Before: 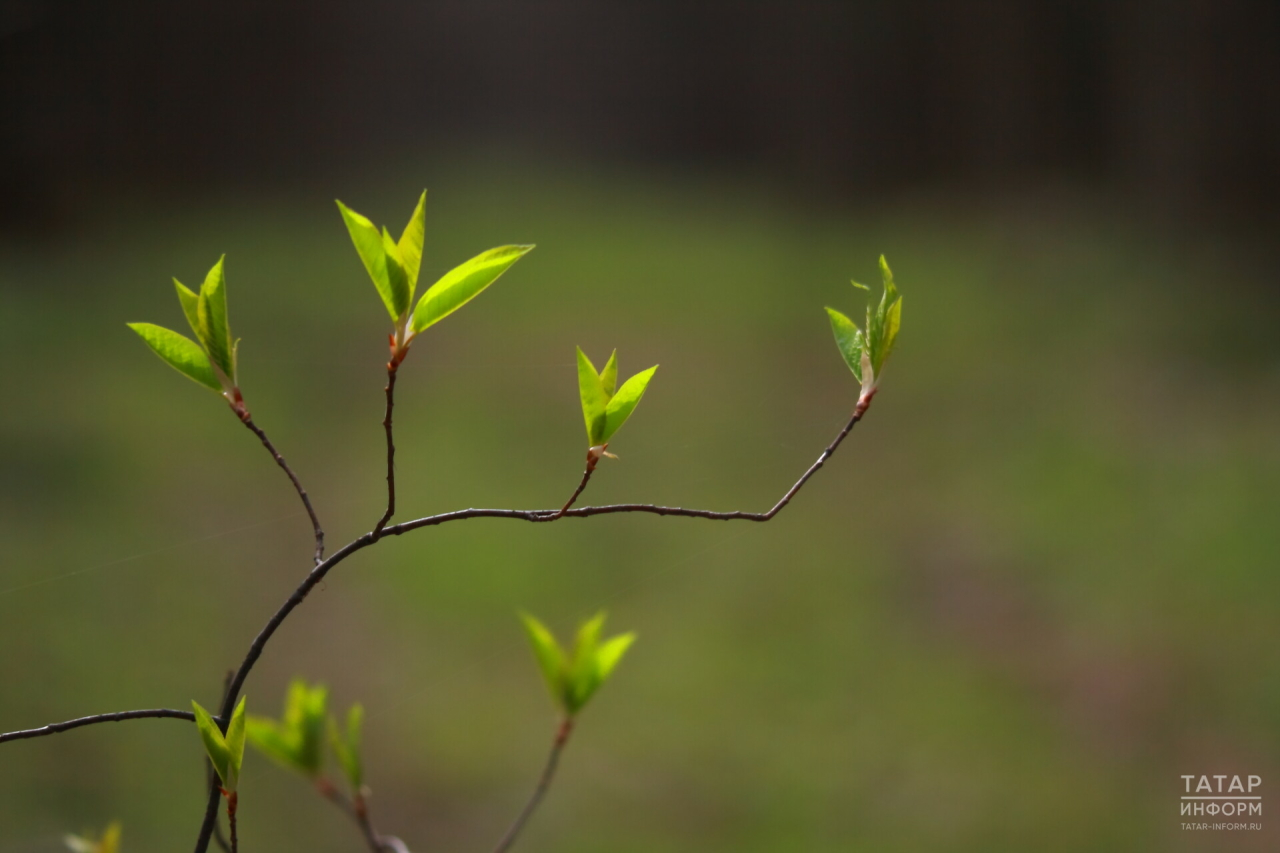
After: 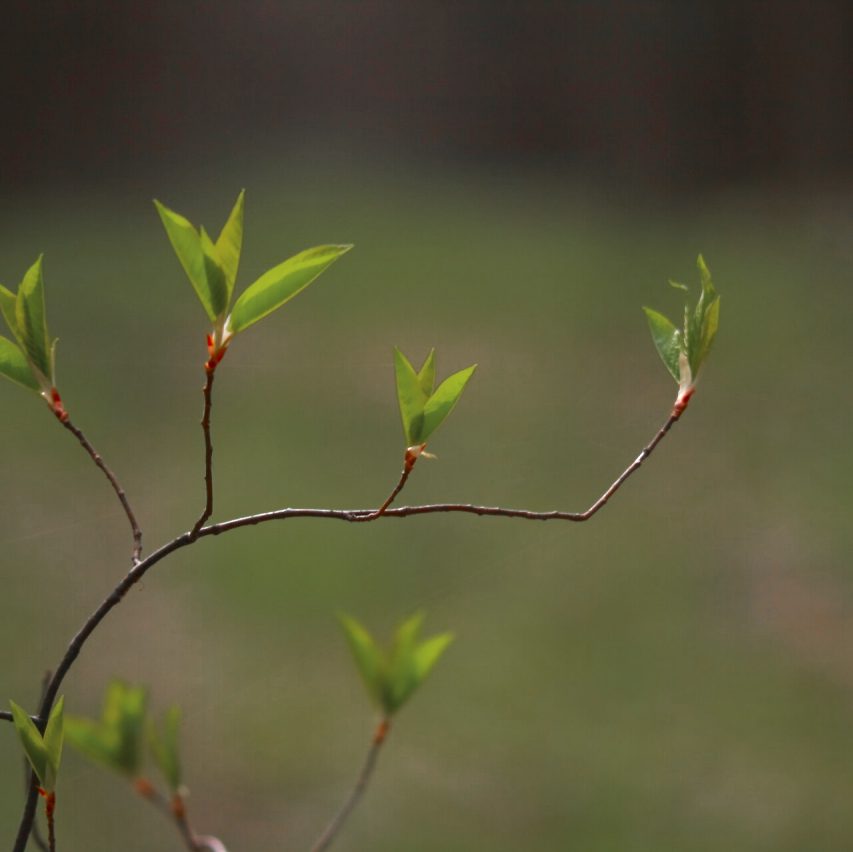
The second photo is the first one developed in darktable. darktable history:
crop and rotate: left 14.292%, right 19.041%
color zones: curves: ch0 [(0, 0.48) (0.209, 0.398) (0.305, 0.332) (0.429, 0.493) (0.571, 0.5) (0.714, 0.5) (0.857, 0.5) (1, 0.48)]; ch1 [(0, 0.736) (0.143, 0.625) (0.225, 0.371) (0.429, 0.256) (0.571, 0.241) (0.714, 0.213) (0.857, 0.48) (1, 0.736)]; ch2 [(0, 0.448) (0.143, 0.498) (0.286, 0.5) (0.429, 0.5) (0.571, 0.5) (0.714, 0.5) (0.857, 0.5) (1, 0.448)]
exposure: black level correction 0, exposure 0.7 EV, compensate highlight preservation false
